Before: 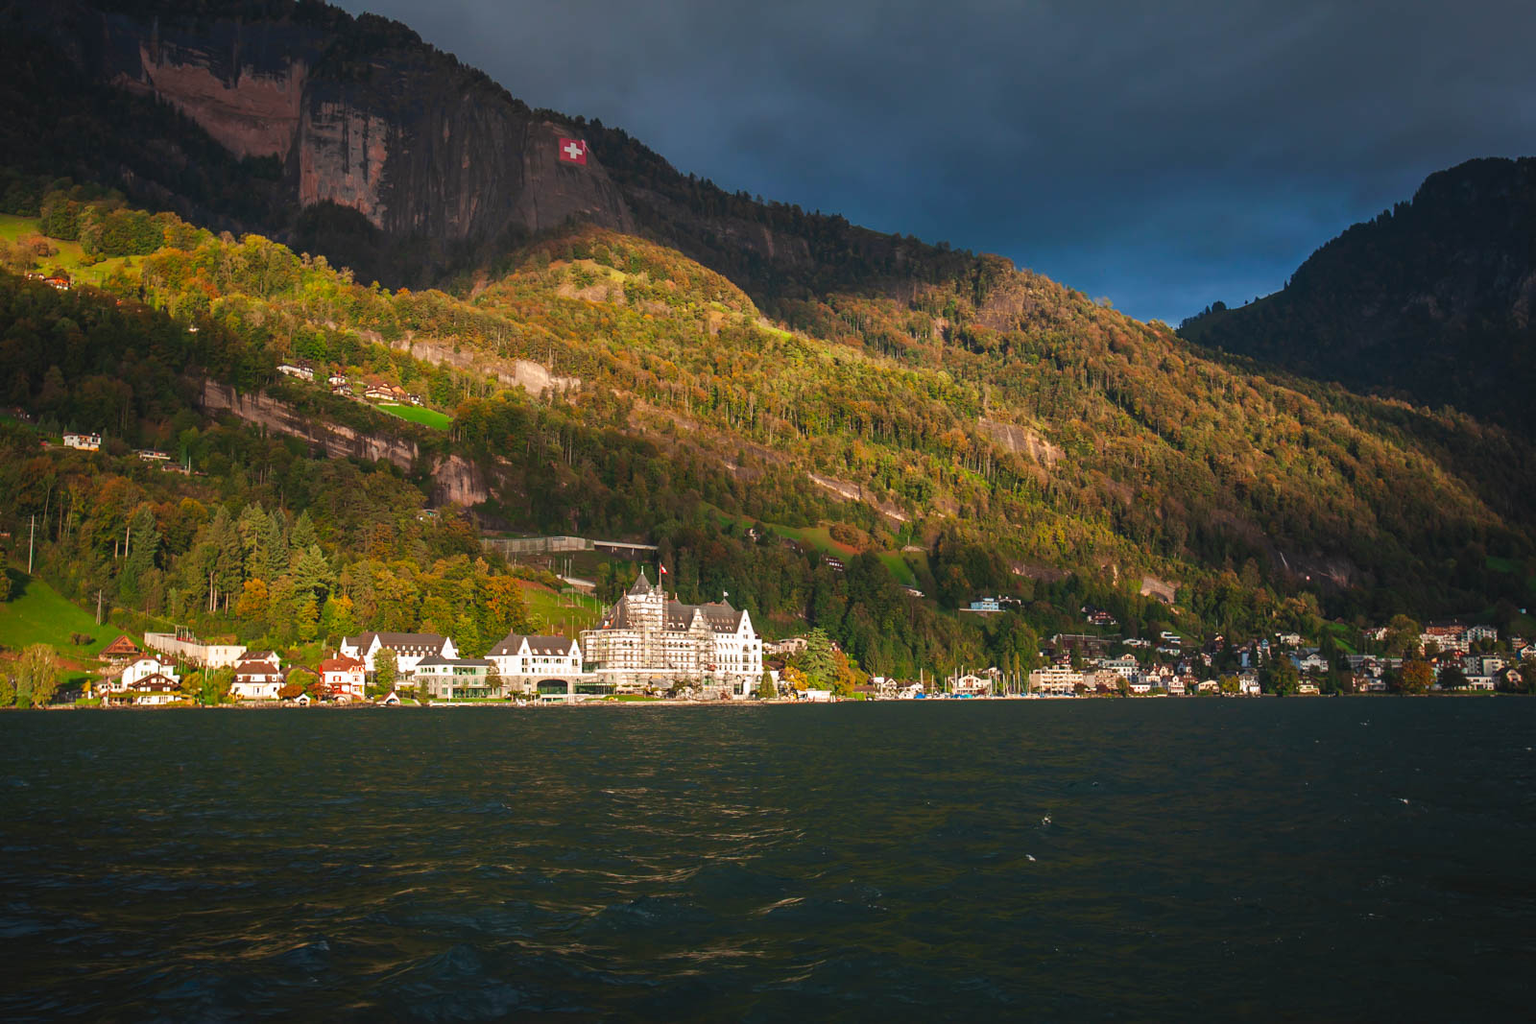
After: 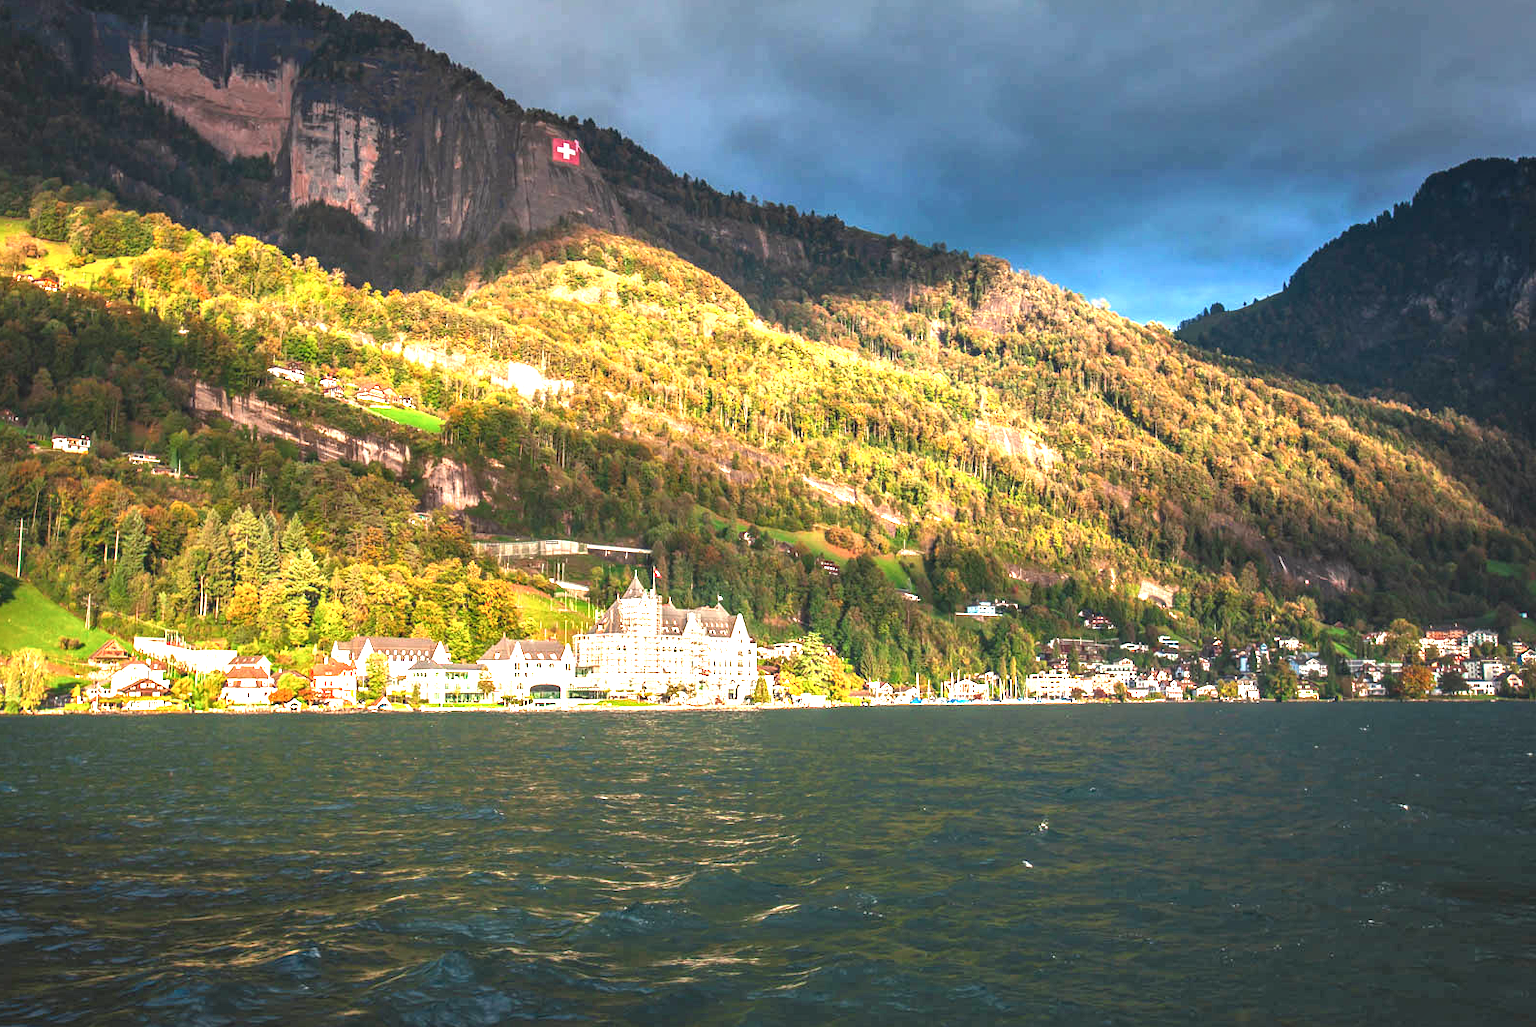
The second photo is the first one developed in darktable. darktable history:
local contrast: detail 156%
crop and rotate: left 0.751%, top 0.133%, bottom 0.265%
tone equalizer: -8 EV 0.215 EV, -7 EV 0.442 EV, -6 EV 0.404 EV, -5 EV 0.233 EV, -3 EV -0.272 EV, -2 EV -0.419 EV, -1 EV -0.437 EV, +0 EV -0.277 EV, mask exposure compensation -0.511 EV
exposure: black level correction 0, exposure 1.986 EV, compensate exposure bias true, compensate highlight preservation false
